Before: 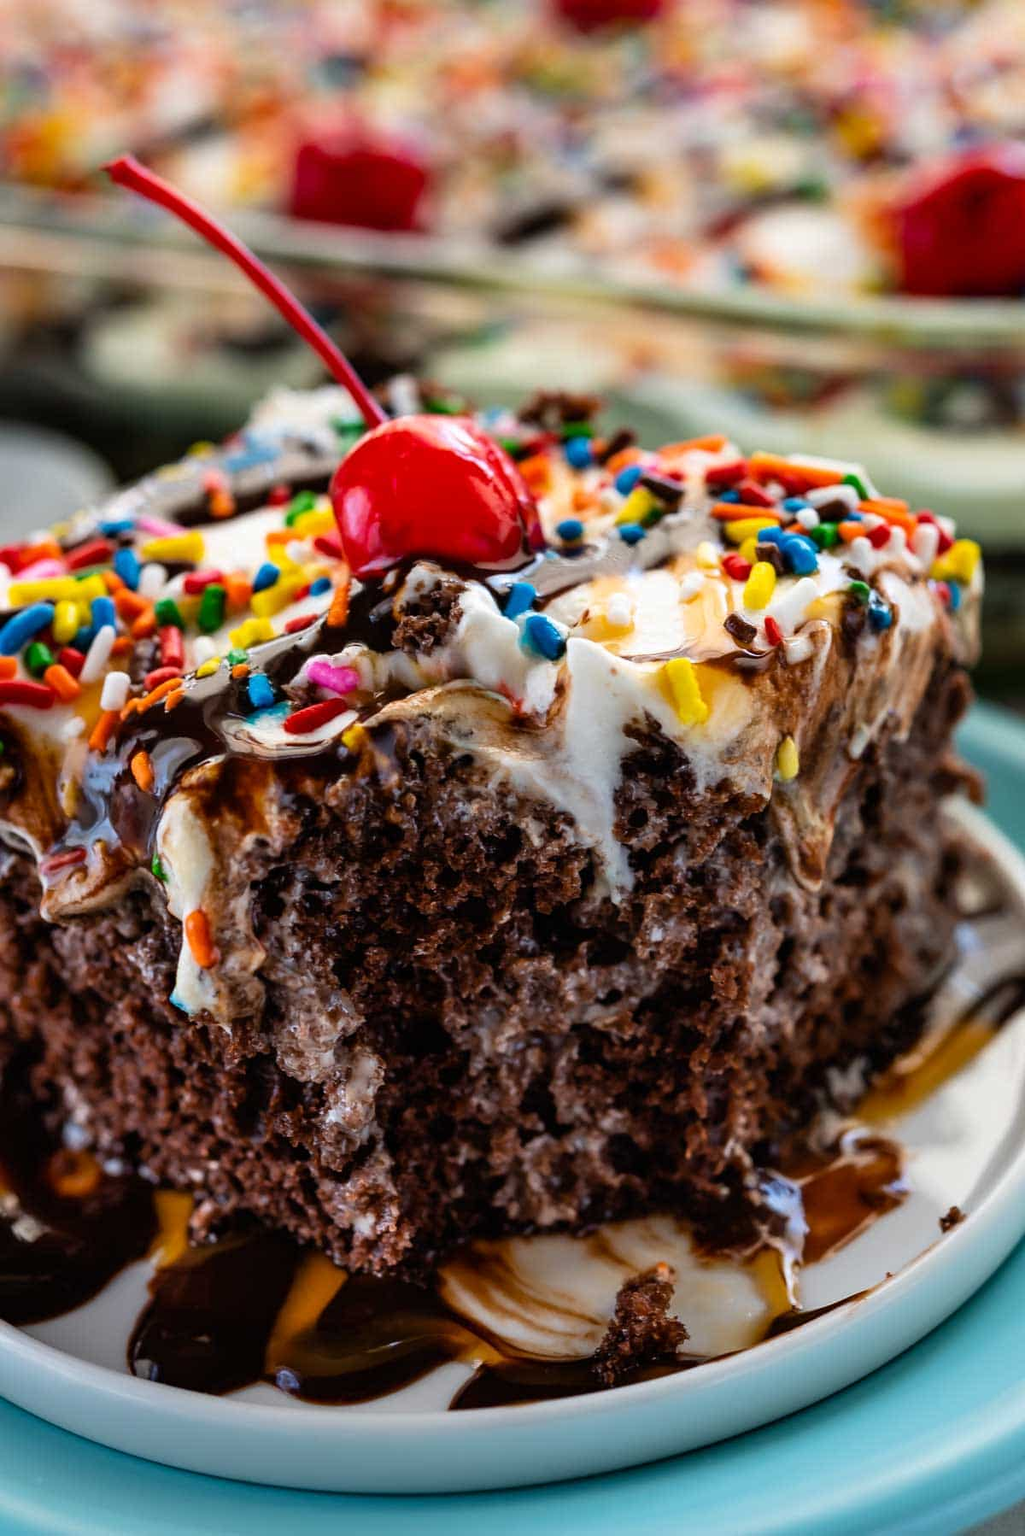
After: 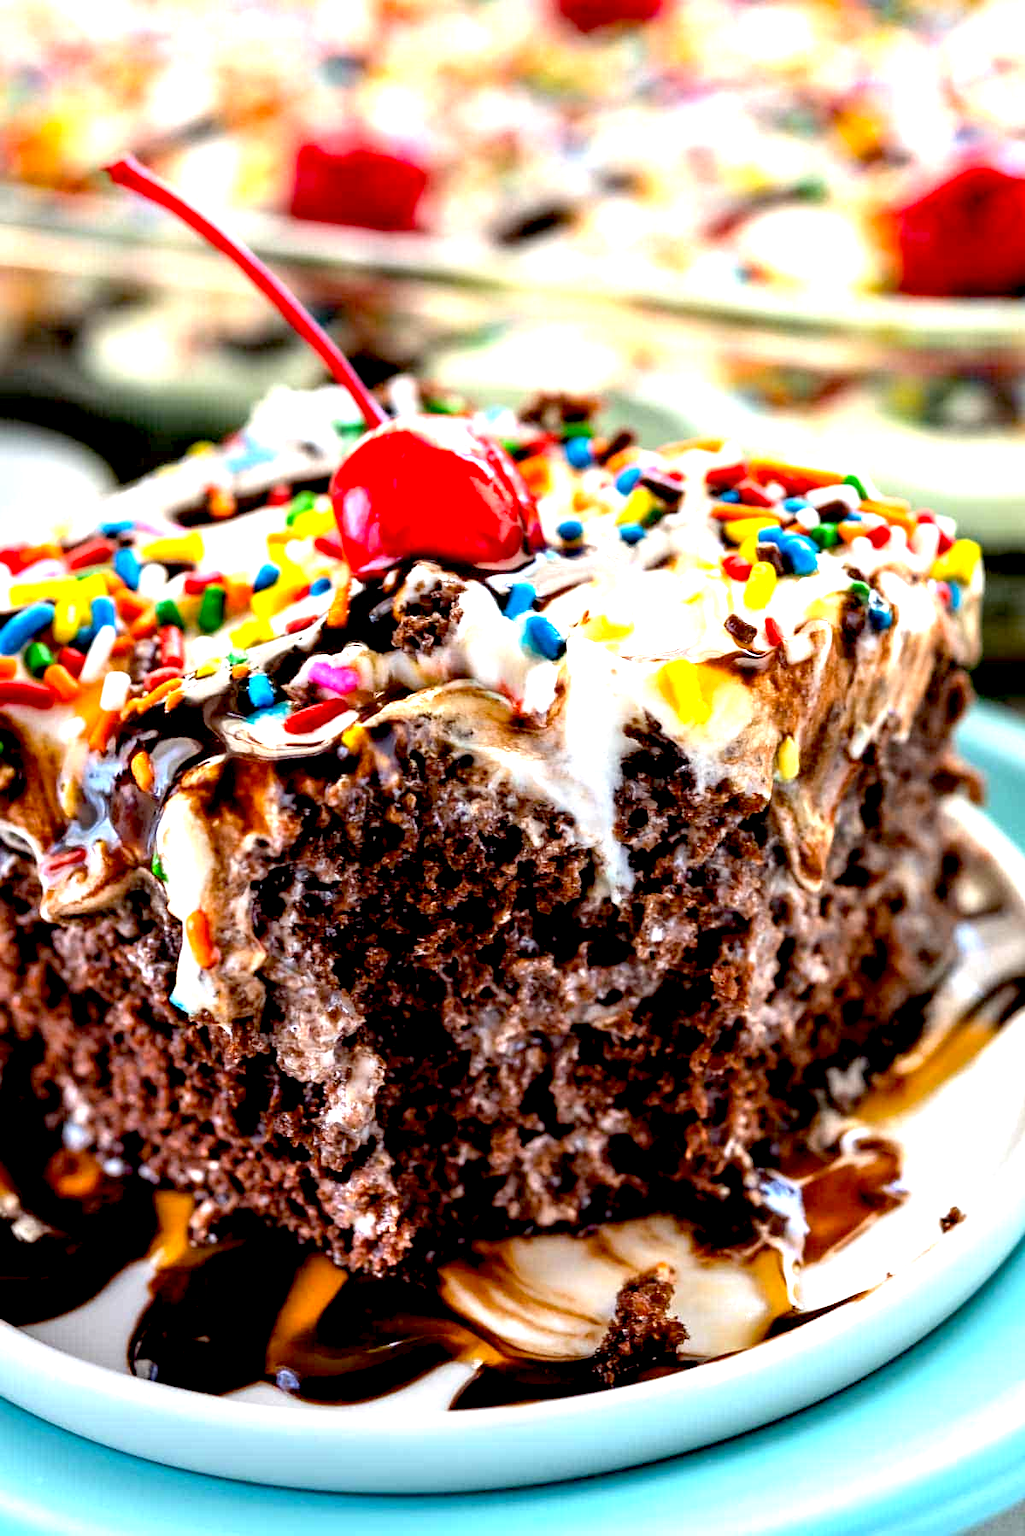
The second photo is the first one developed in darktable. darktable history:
exposure: black level correction 0.009, exposure 1.432 EV, compensate highlight preservation false
